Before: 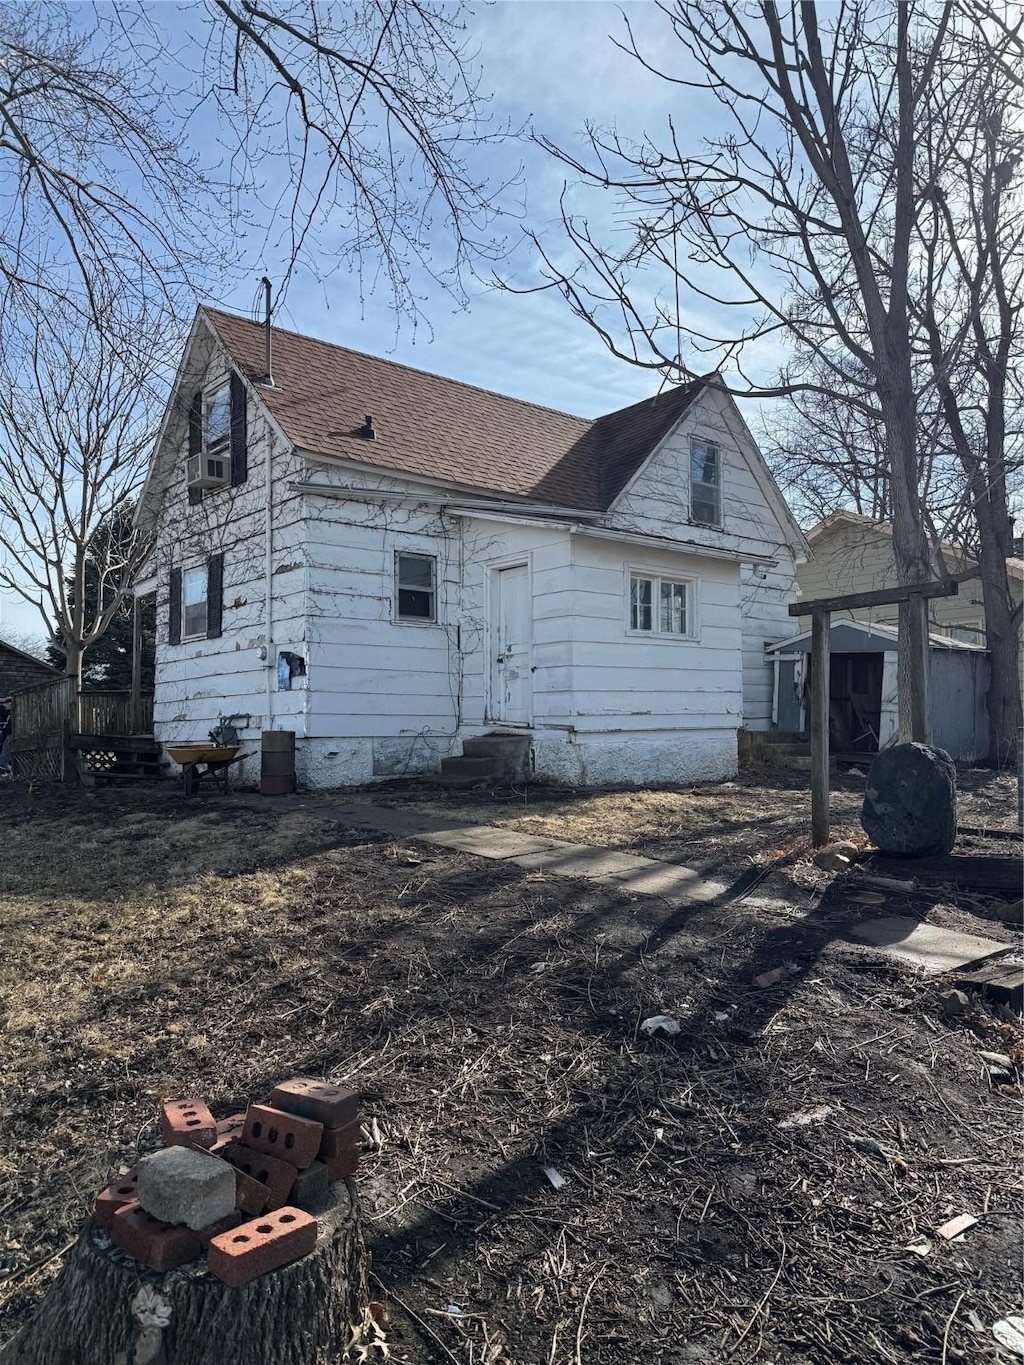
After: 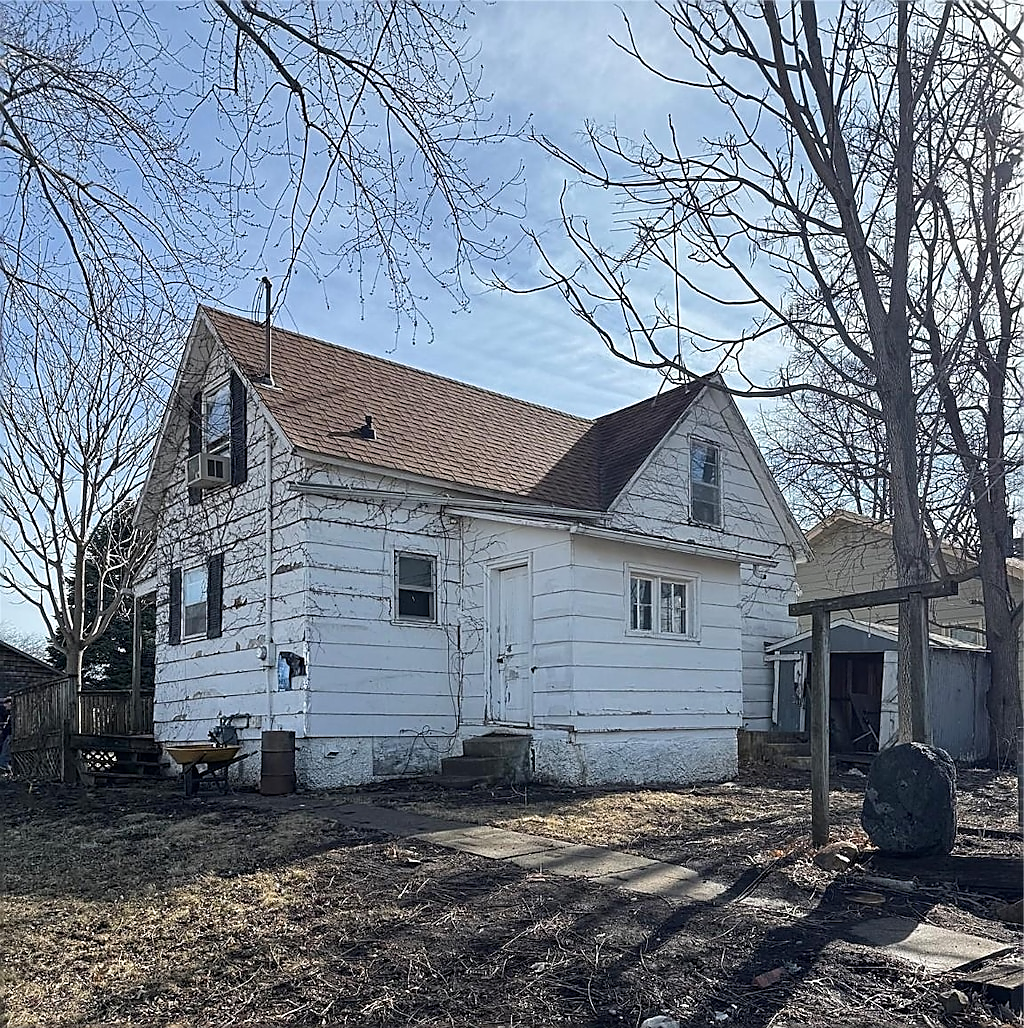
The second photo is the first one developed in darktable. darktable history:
crop: bottom 24.655%
exposure: compensate exposure bias true, compensate highlight preservation false
sharpen: radius 1.422, amount 1.24, threshold 0.668
tone equalizer: edges refinement/feathering 500, mask exposure compensation -1.57 EV, preserve details no
